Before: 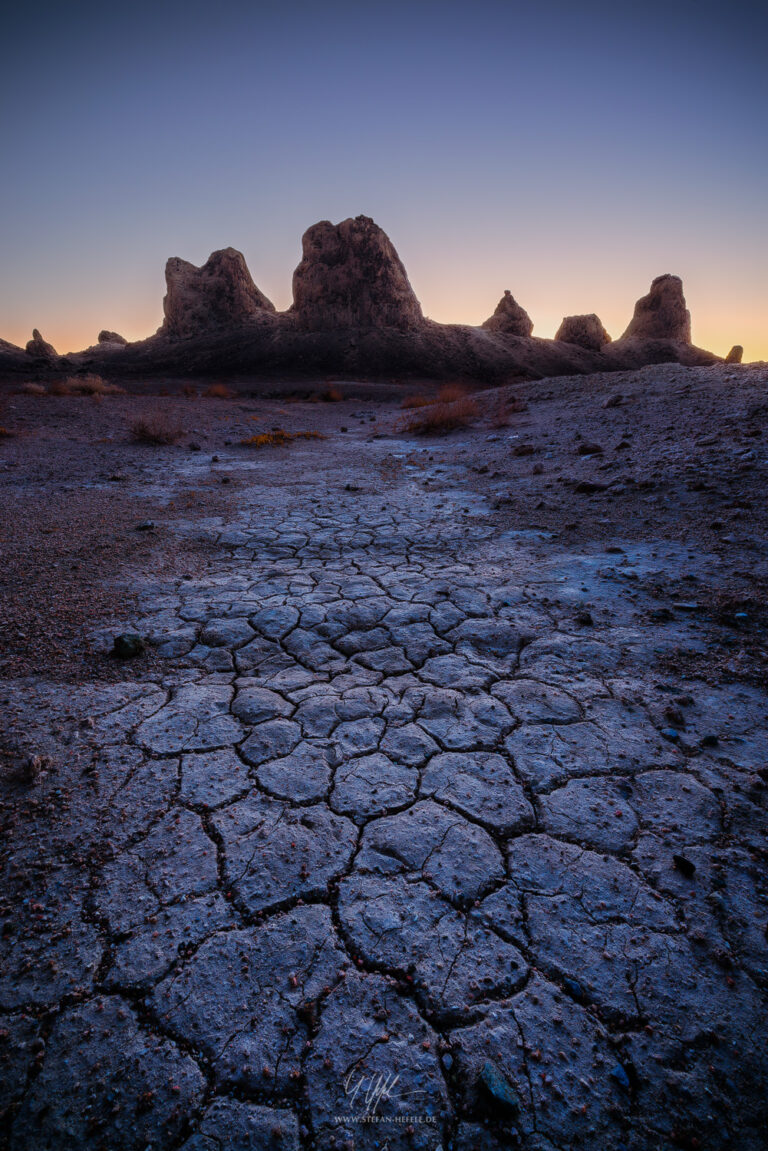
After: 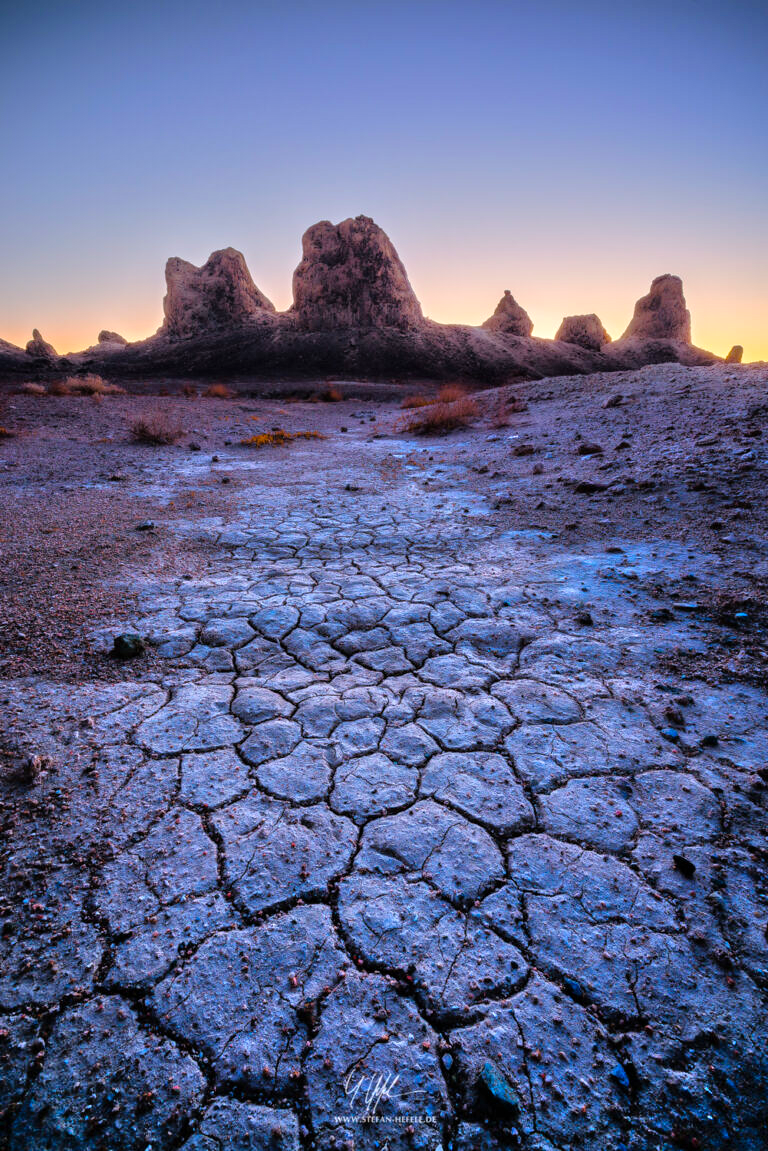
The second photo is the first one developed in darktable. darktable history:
white balance: emerald 1
shadows and highlights: radius 44.78, white point adjustment 6.64, compress 79.65%, highlights color adjustment 78.42%, soften with gaussian
tone equalizer: -7 EV 0.15 EV, -6 EV 0.6 EV, -5 EV 1.15 EV, -4 EV 1.33 EV, -3 EV 1.15 EV, -2 EV 0.6 EV, -1 EV 0.15 EV, mask exposure compensation -0.5 EV
color balance rgb: perceptual saturation grading › global saturation 20%, global vibrance 20%
